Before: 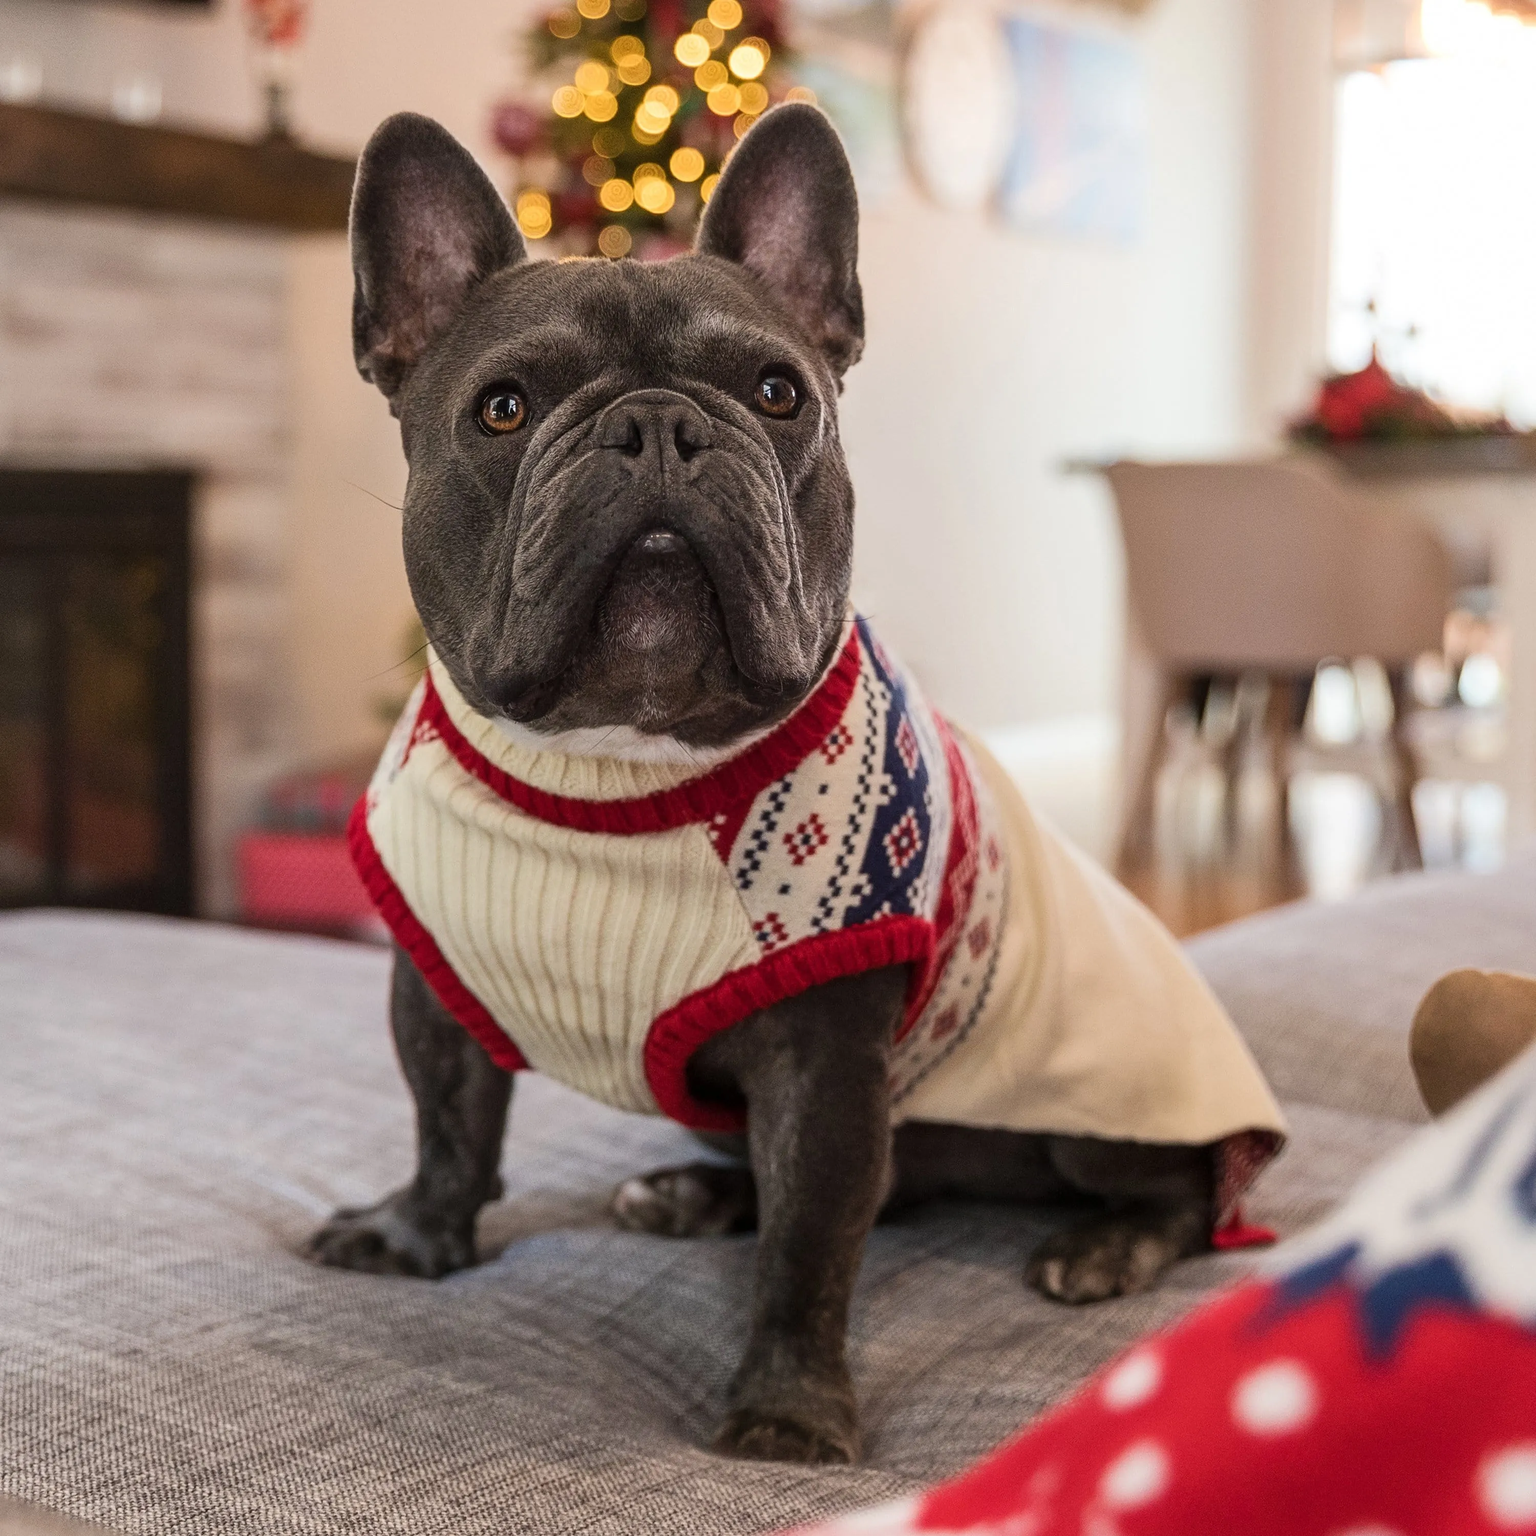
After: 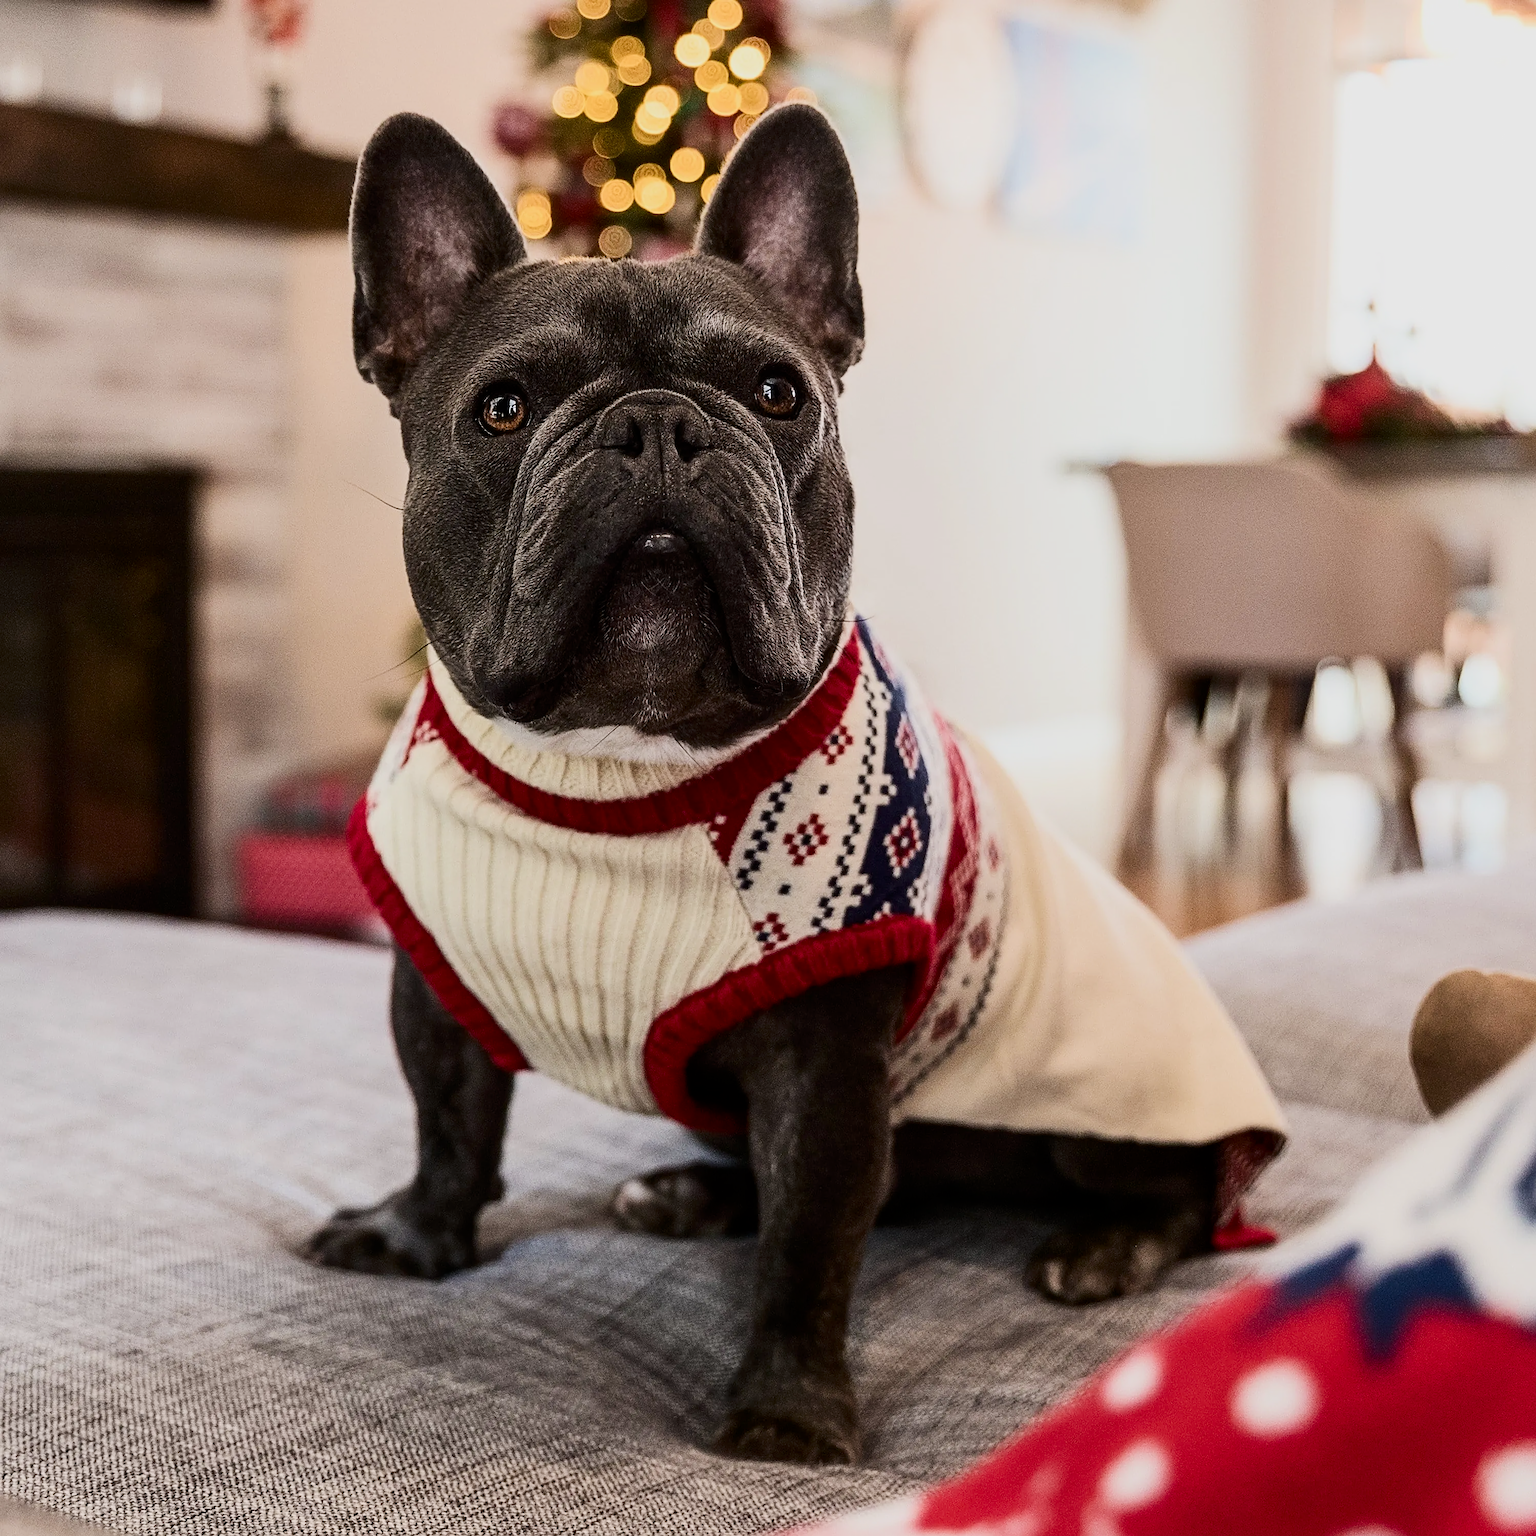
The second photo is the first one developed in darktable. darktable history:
filmic rgb: black relative exposure -16 EV, white relative exposure 6.92 EV, hardness 4.7
contrast brightness saturation: contrast 0.28
sharpen: on, module defaults
